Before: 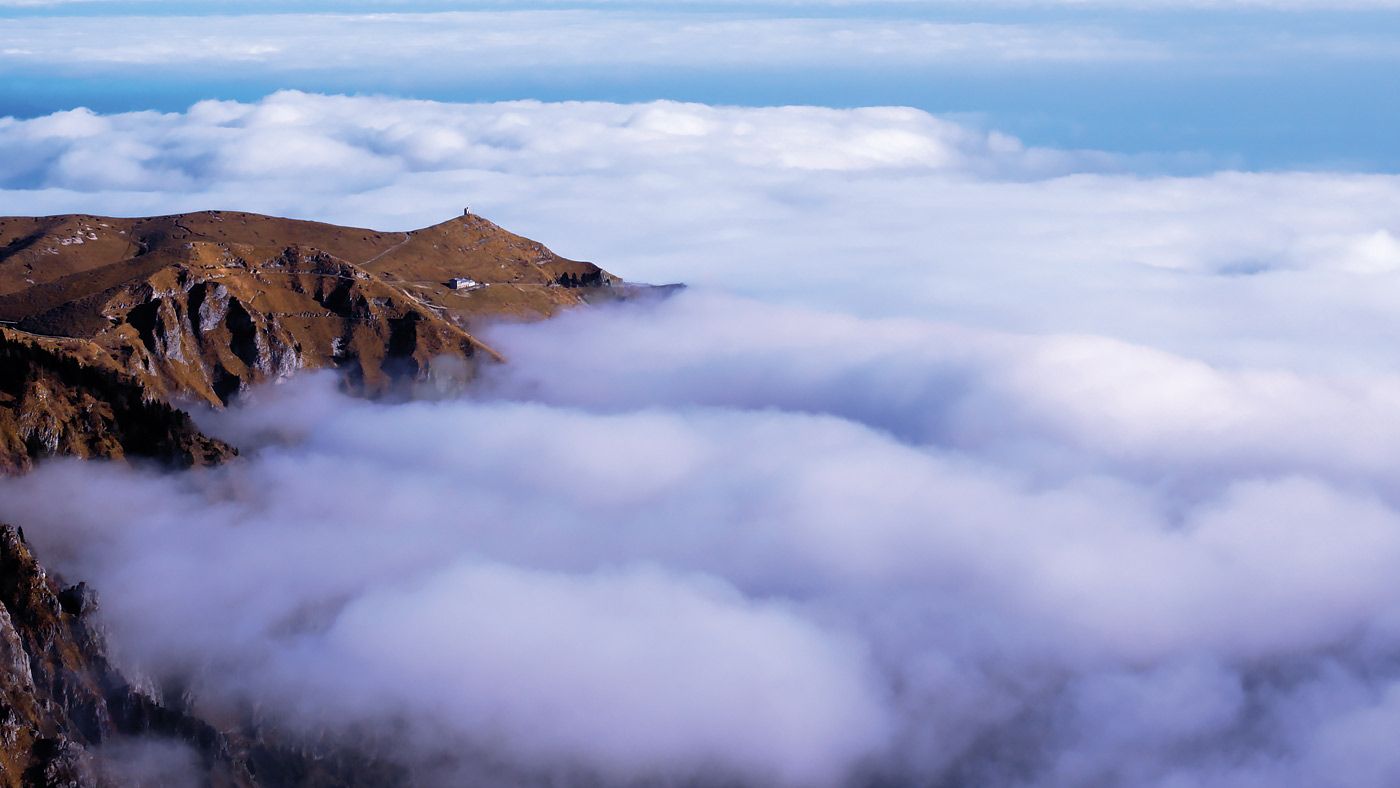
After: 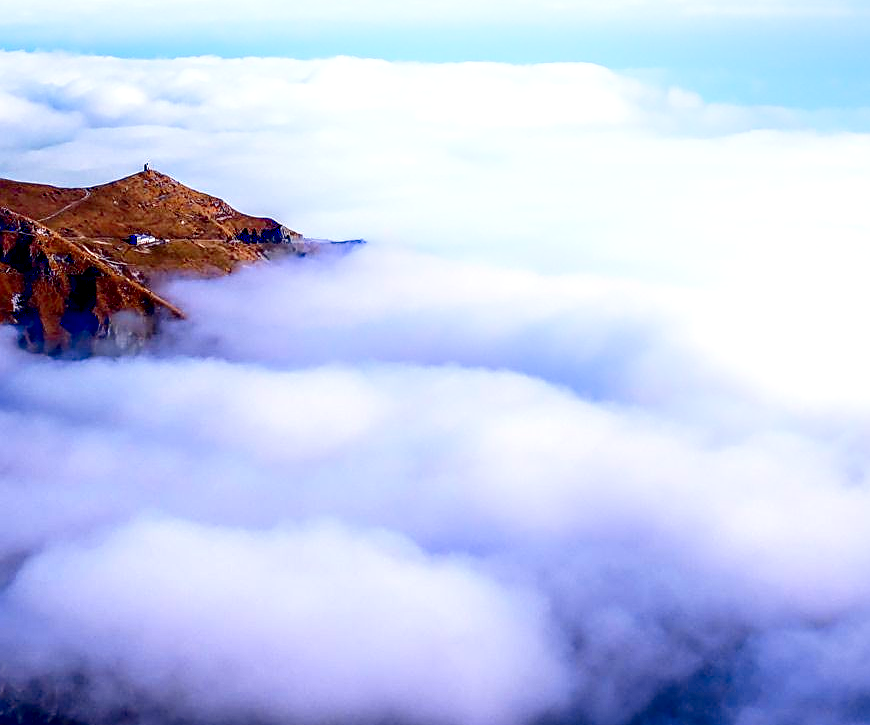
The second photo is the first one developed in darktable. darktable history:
sharpen: on, module defaults
contrast brightness saturation: contrast 0.133, brightness -0.237, saturation 0.144
crop and rotate: left 22.919%, top 5.646%, right 14.912%, bottom 2.266%
local contrast: highlights 17%, detail 187%
levels: levels [0, 0.397, 0.955]
shadows and highlights: highlights 71.83, soften with gaussian
